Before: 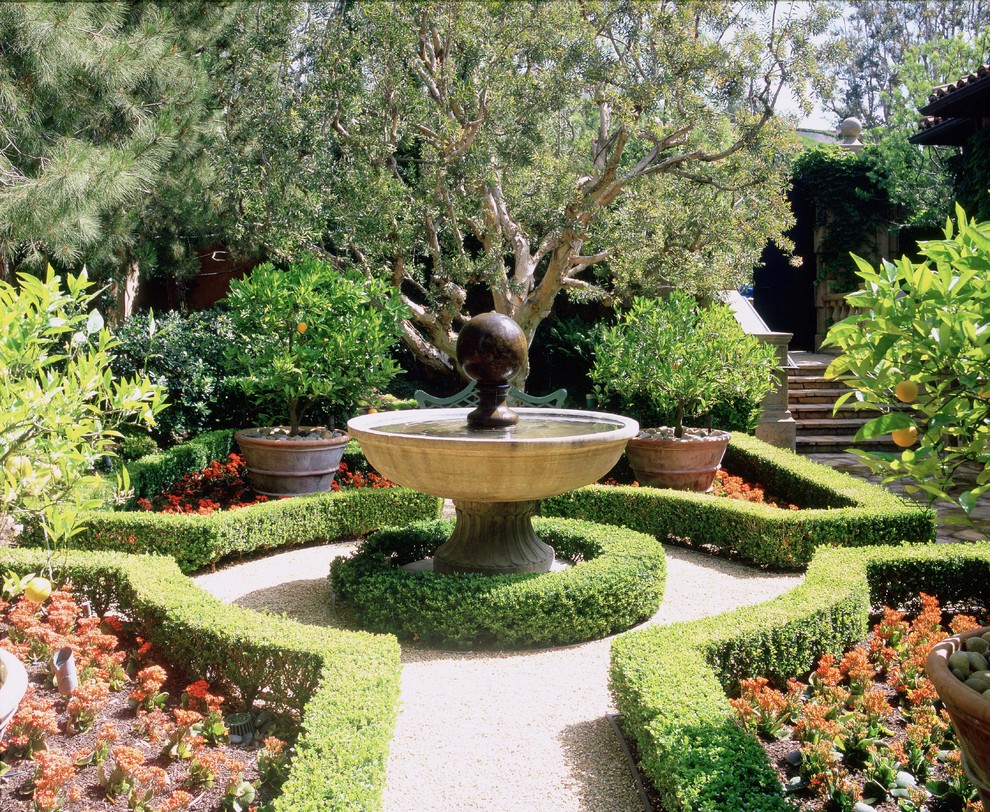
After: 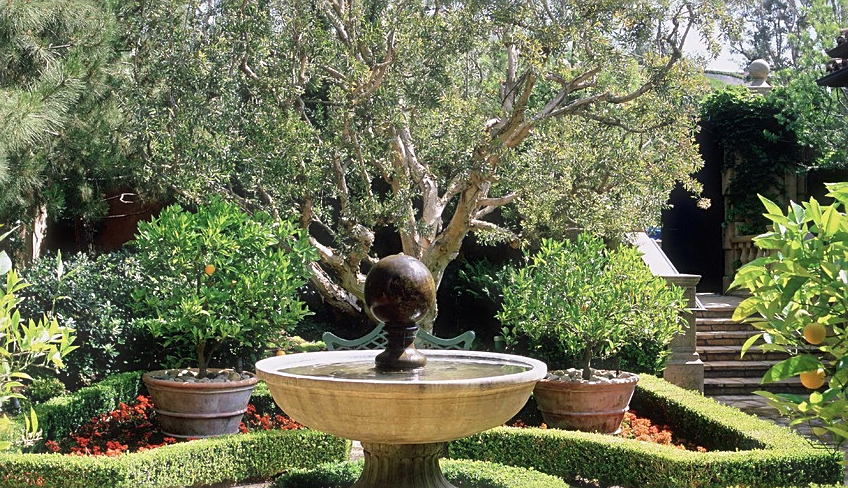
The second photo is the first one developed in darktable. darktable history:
shadows and highlights: low approximation 0.01, soften with gaussian
crop and rotate: left 9.347%, top 7.296%, right 4.989%, bottom 32.492%
haze removal: strength -0.063, compatibility mode true, adaptive false
sharpen: on, module defaults
